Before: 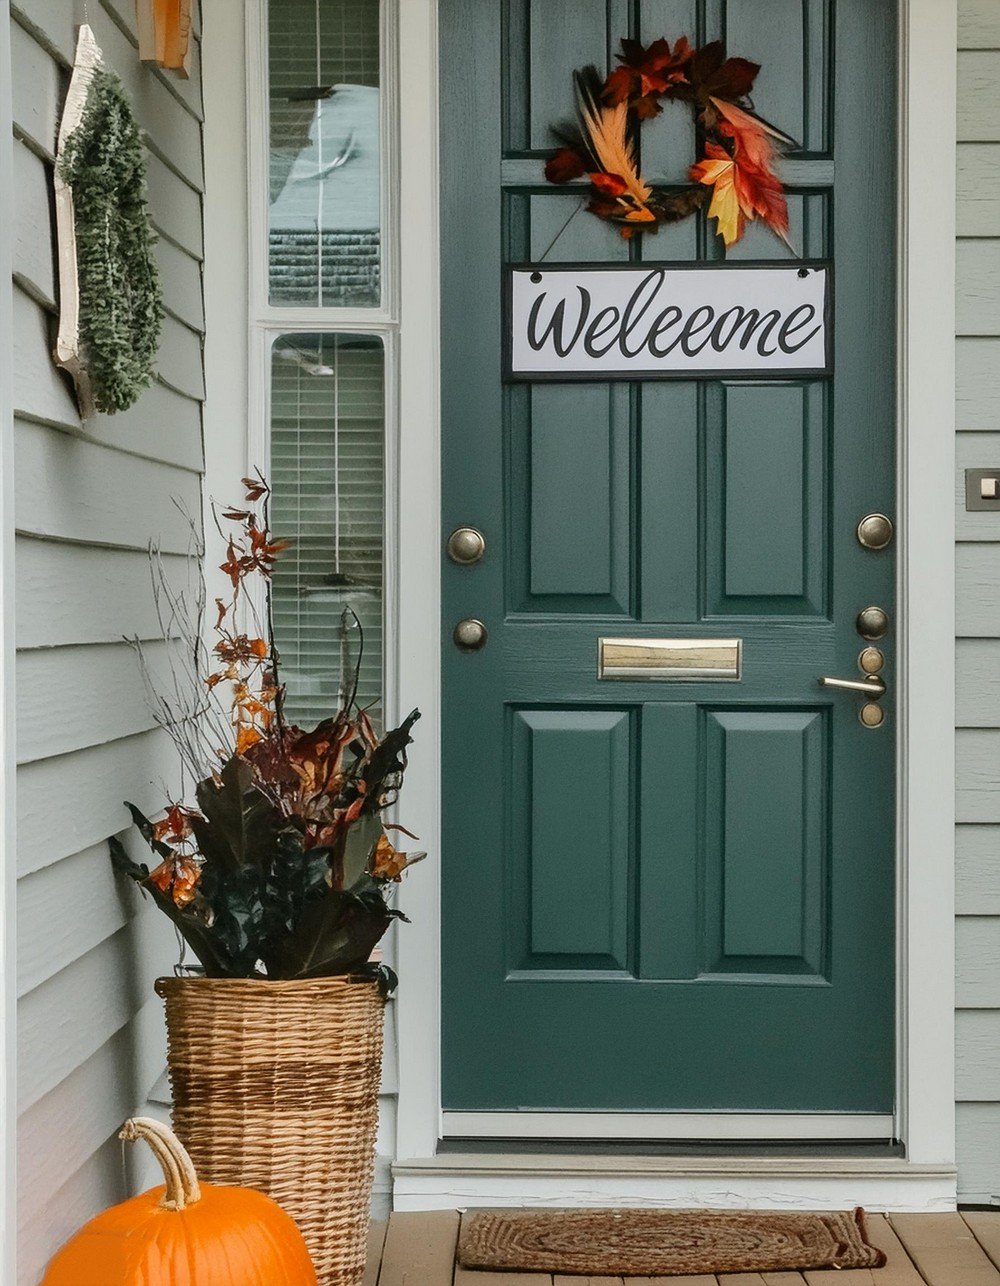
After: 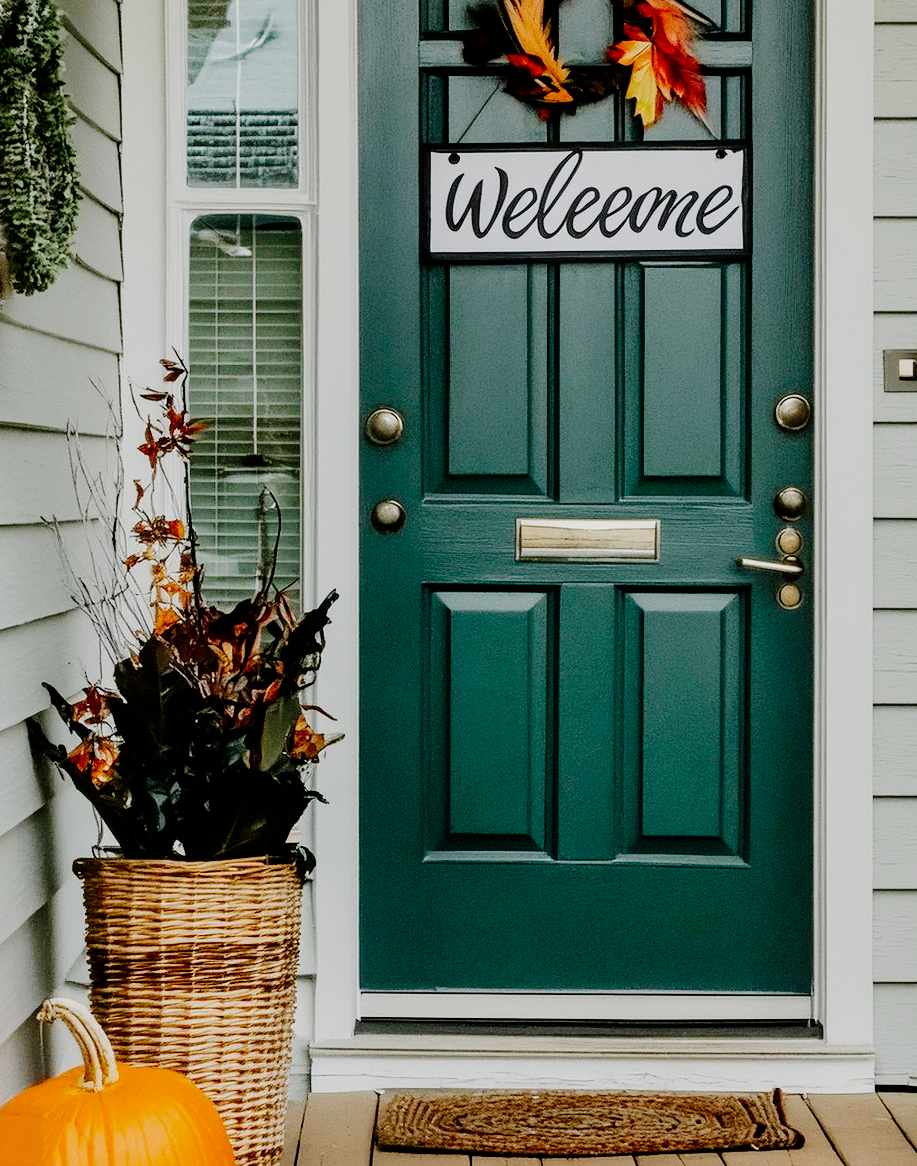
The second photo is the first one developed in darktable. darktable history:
filmic rgb: black relative exposure -7.65 EV, white relative exposure 4.56 EV, hardness 3.61, add noise in highlights 0.002, preserve chrominance no, color science v3 (2019), use custom middle-gray values true, iterations of high-quality reconstruction 0, contrast in highlights soft
crop and rotate: left 8.286%, top 9.261%
tone curve: curves: ch0 [(0, 0) (0.003, 0) (0.011, 0.001) (0.025, 0.001) (0.044, 0.003) (0.069, 0.009) (0.1, 0.018) (0.136, 0.032) (0.177, 0.074) (0.224, 0.13) (0.277, 0.218) (0.335, 0.321) (0.399, 0.425) (0.468, 0.523) (0.543, 0.617) (0.623, 0.708) (0.709, 0.789) (0.801, 0.873) (0.898, 0.967) (1, 1)], preserve colors none
